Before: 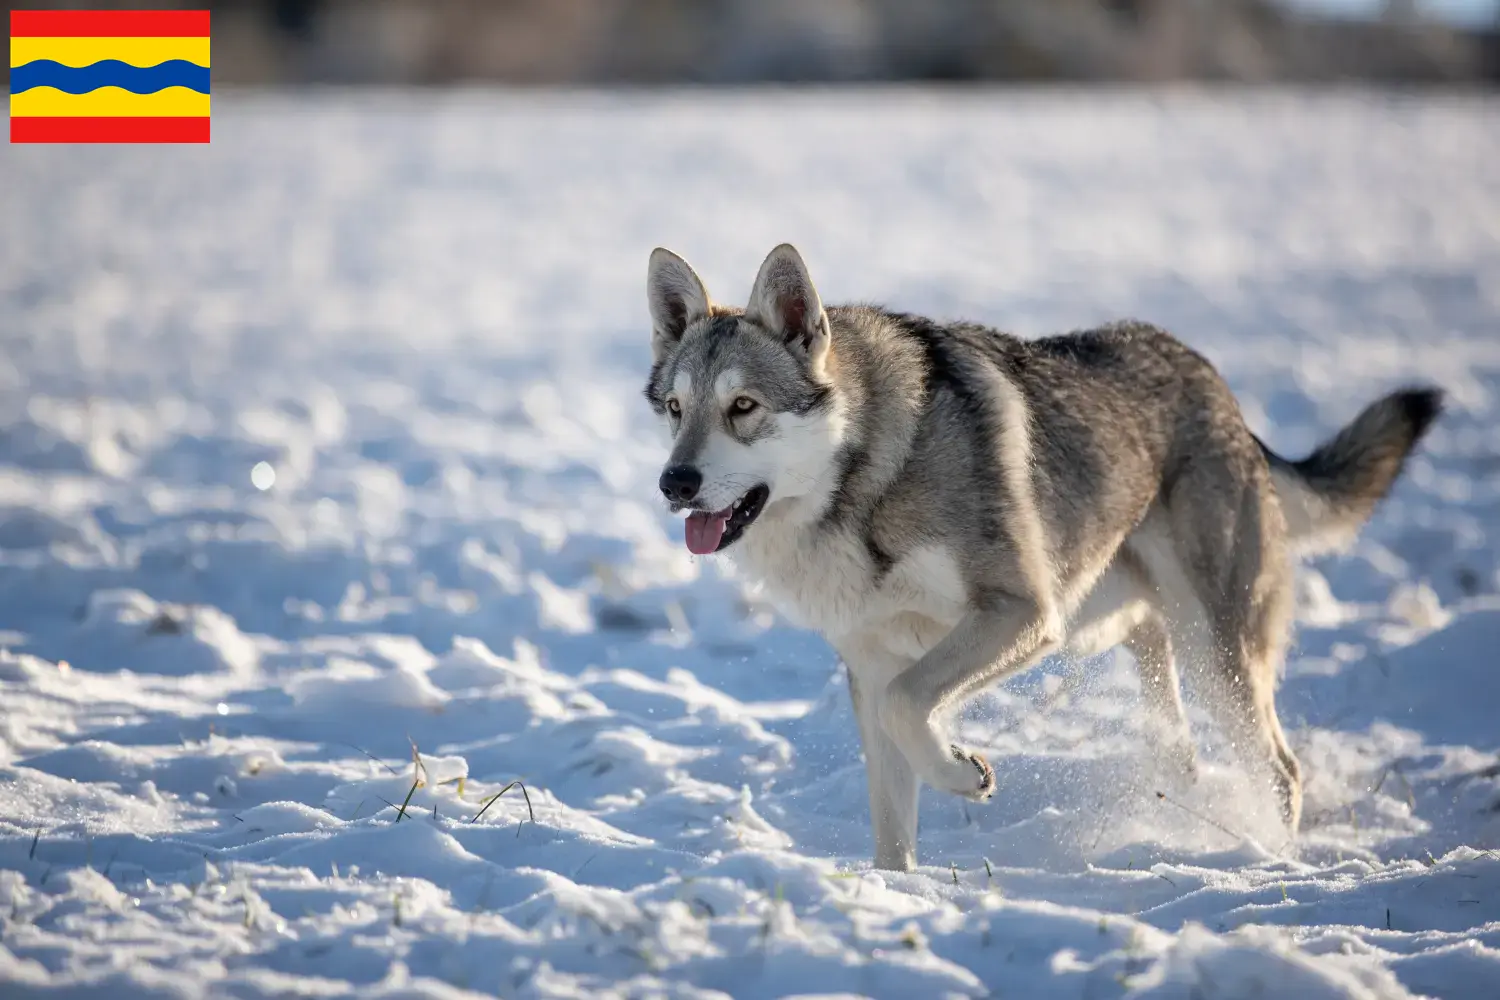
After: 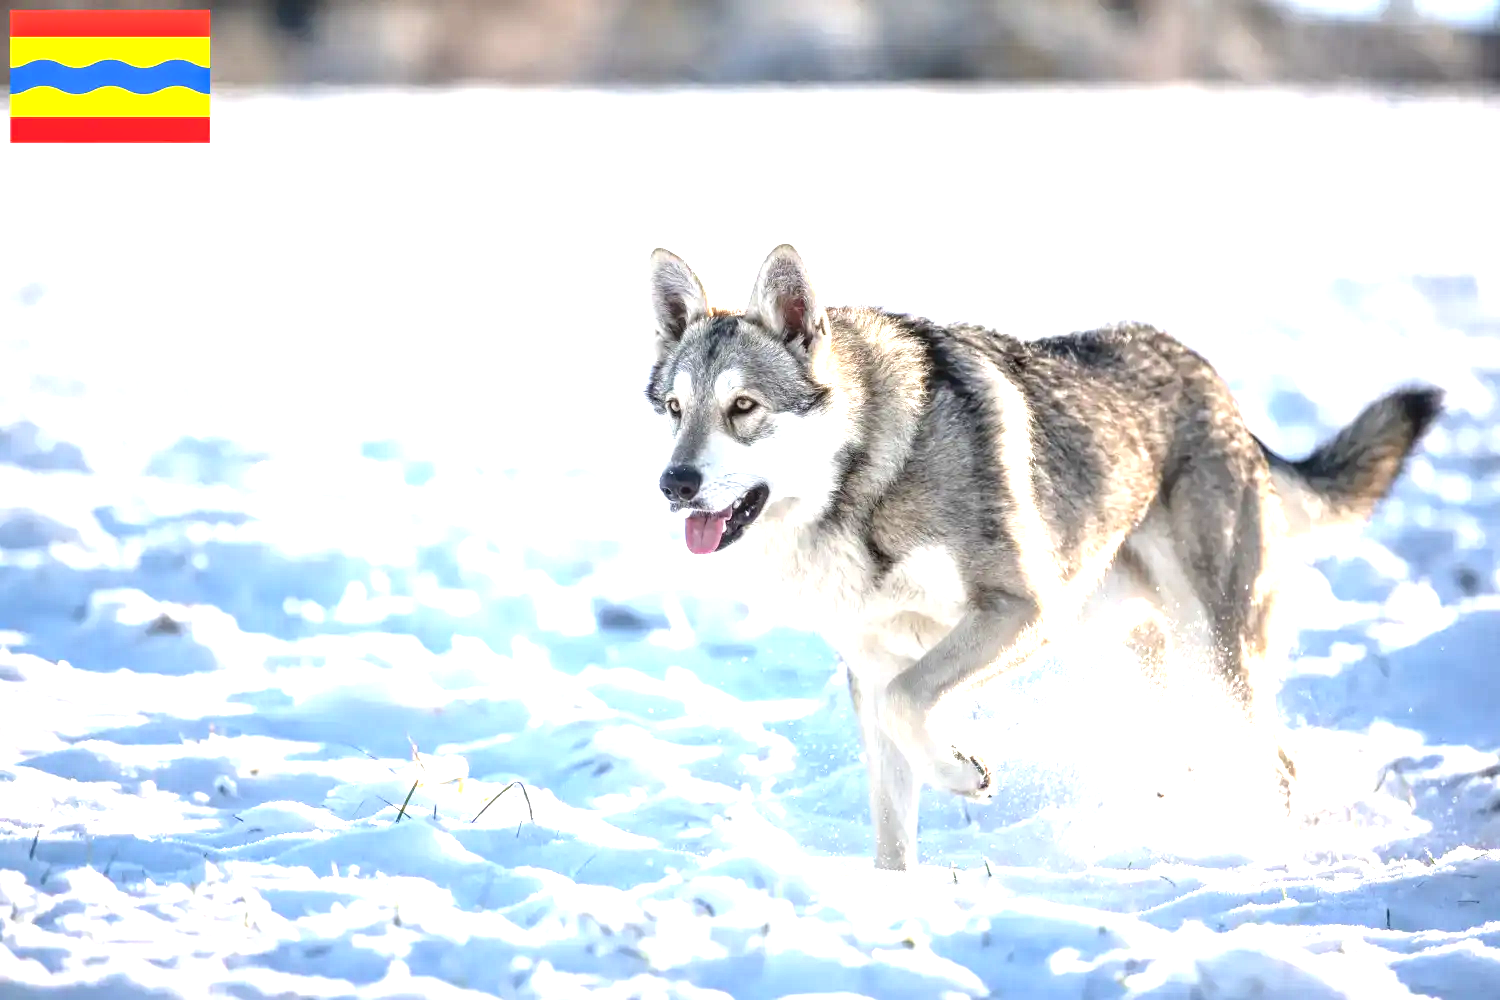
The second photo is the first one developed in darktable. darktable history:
local contrast: on, module defaults
exposure: black level correction 0, exposure 1.7 EV, compensate exposure bias true, compensate highlight preservation false
